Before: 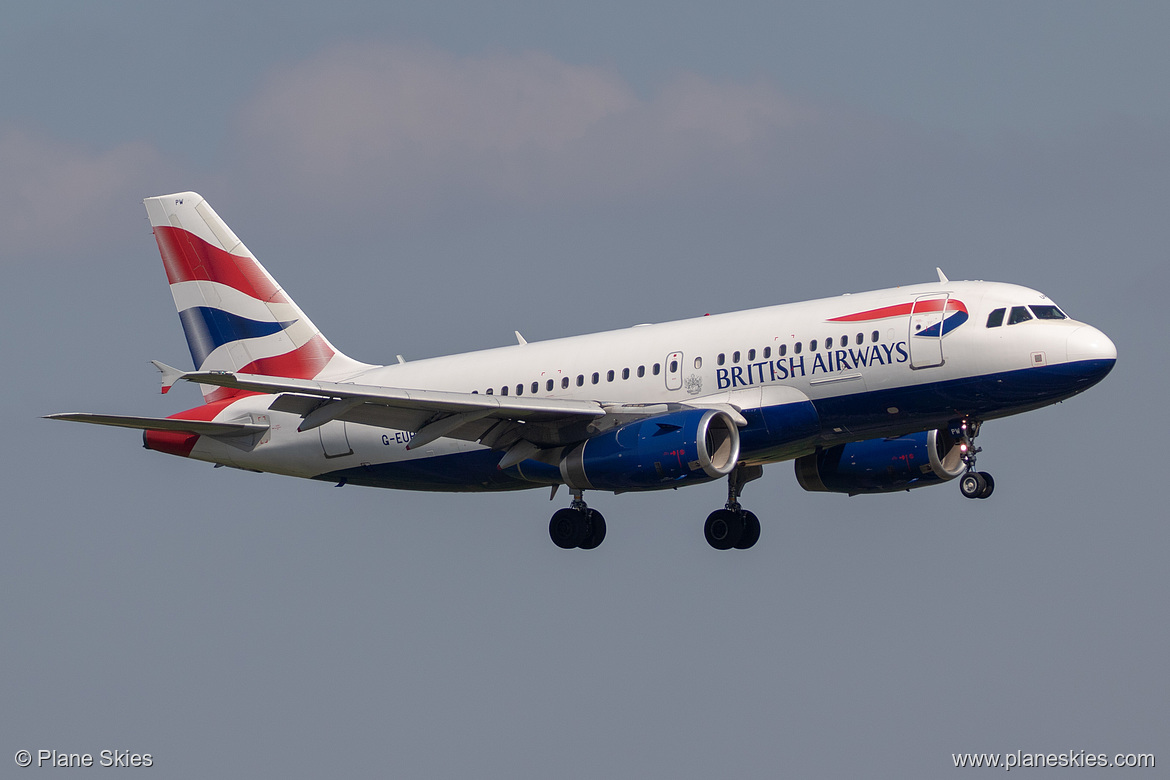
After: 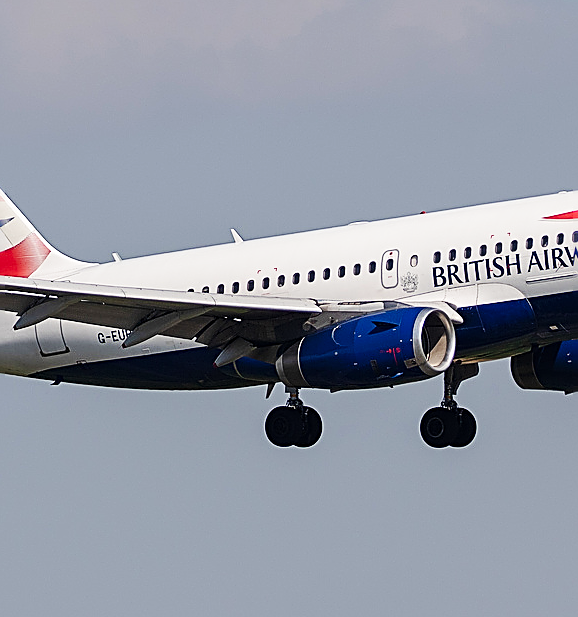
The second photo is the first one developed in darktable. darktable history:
crop and rotate: angle 0.022°, left 24.3%, top 13.067%, right 26.258%, bottom 7.771%
sharpen: amount 1.01
base curve: curves: ch0 [(0, 0) (0.032, 0.025) (0.121, 0.166) (0.206, 0.329) (0.605, 0.79) (1, 1)], preserve colors none
